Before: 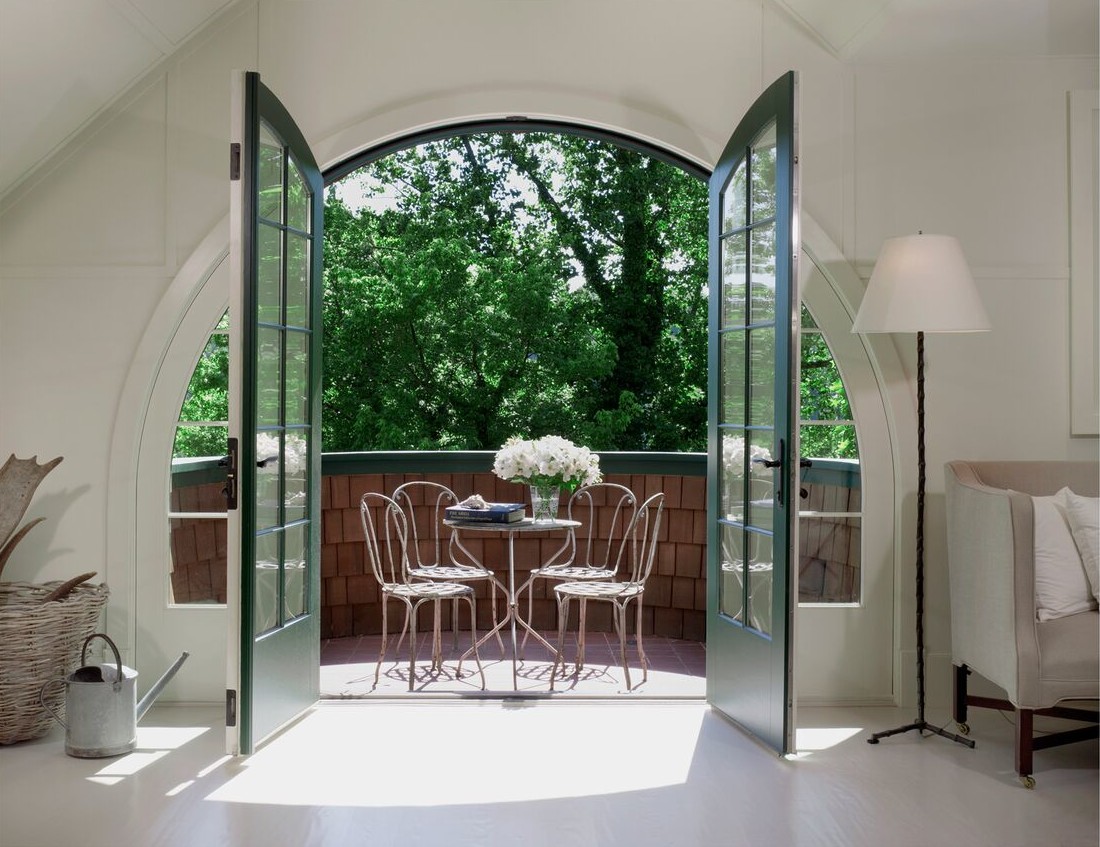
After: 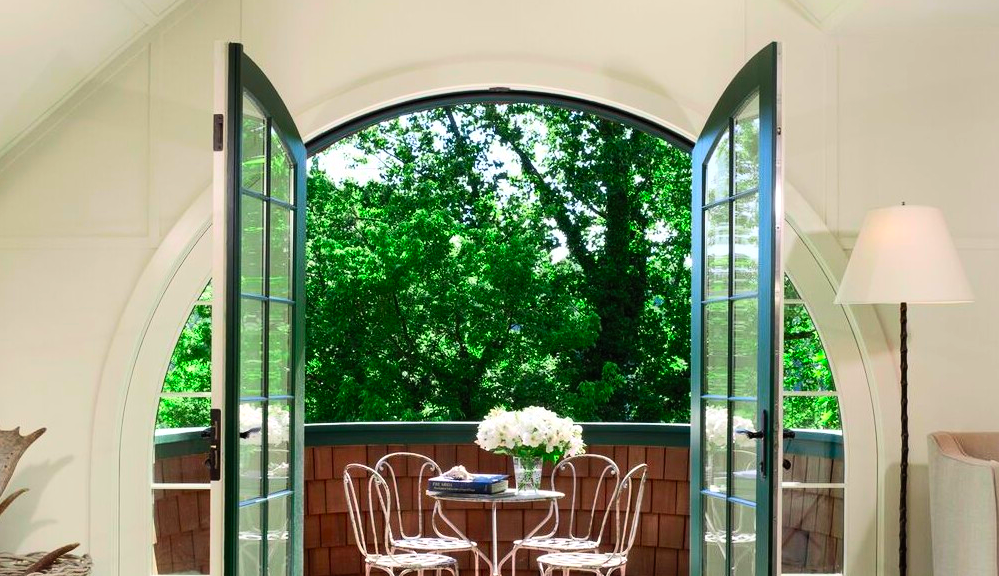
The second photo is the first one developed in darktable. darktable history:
contrast brightness saturation: contrast 0.198, brightness 0.199, saturation 0.784
tone equalizer: -8 EV -0.449 EV, -7 EV -0.415 EV, -6 EV -0.32 EV, -5 EV -0.226 EV, -3 EV 0.239 EV, -2 EV 0.313 EV, -1 EV 0.405 EV, +0 EV 0.428 EV, edges refinement/feathering 500, mask exposure compensation -1.57 EV, preserve details no
crop: left 1.556%, top 3.448%, right 7.615%, bottom 28.433%
